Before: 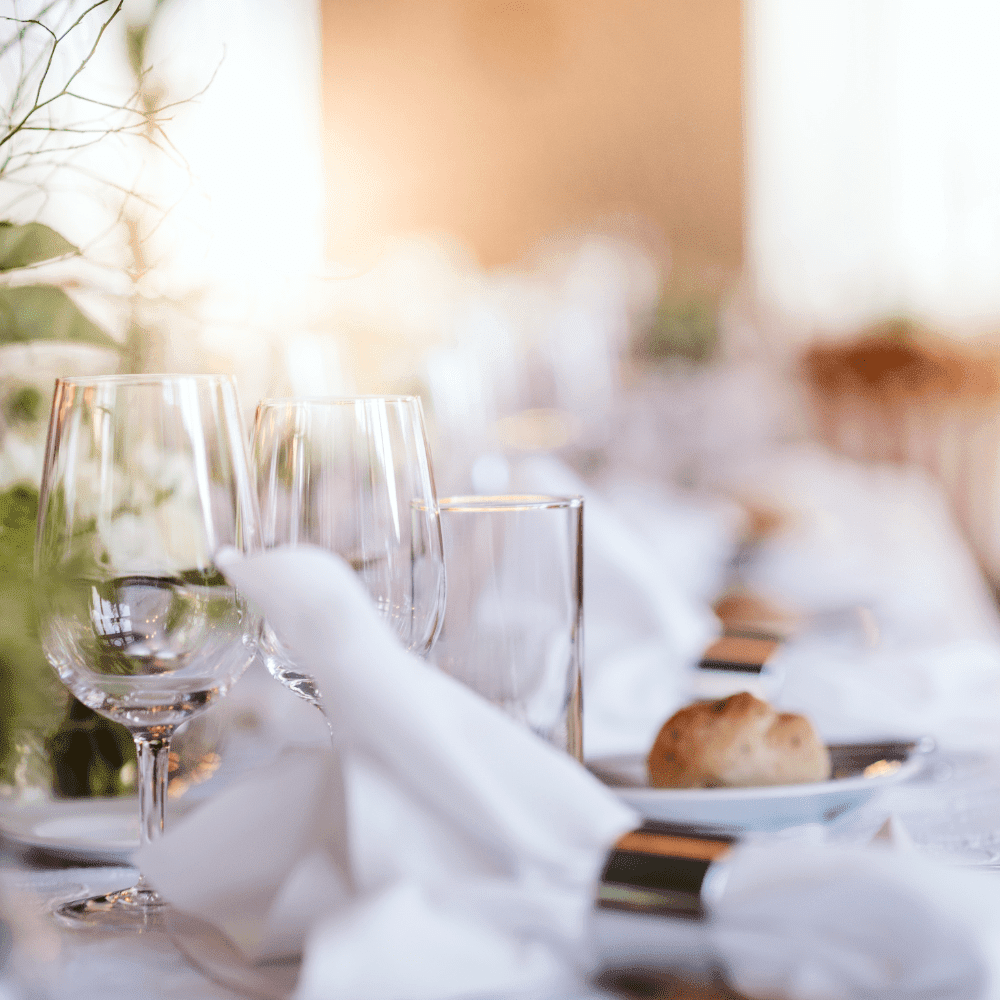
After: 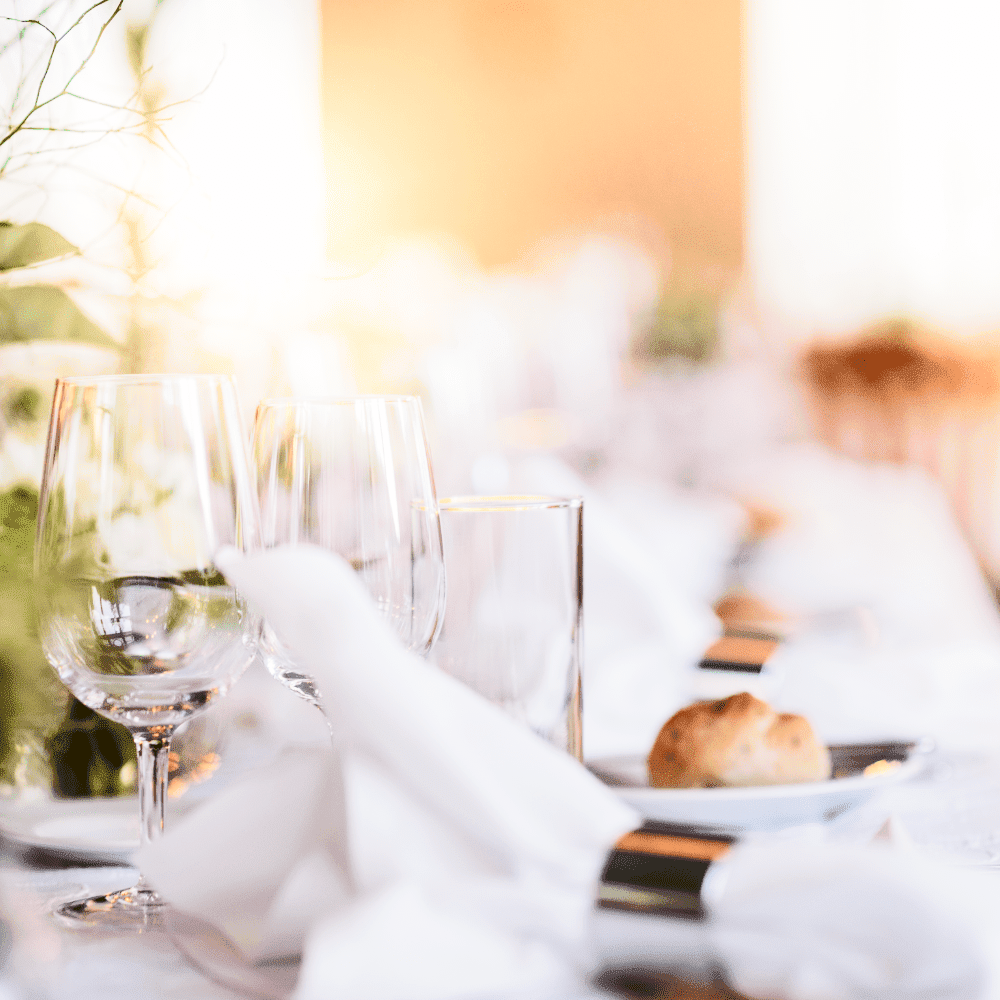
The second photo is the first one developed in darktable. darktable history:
tone curve: curves: ch0 [(0, 0) (0.055, 0.05) (0.258, 0.287) (0.434, 0.526) (0.517, 0.648) (0.745, 0.874) (1, 1)]; ch1 [(0, 0) (0.346, 0.307) (0.418, 0.383) (0.46, 0.439) (0.482, 0.493) (0.502, 0.503) (0.517, 0.514) (0.55, 0.561) (0.588, 0.603) (0.646, 0.688) (1, 1)]; ch2 [(0, 0) (0.346, 0.34) (0.431, 0.45) (0.485, 0.499) (0.5, 0.503) (0.527, 0.525) (0.545, 0.562) (0.679, 0.706) (1, 1)], color space Lab, independent channels, preserve colors none
